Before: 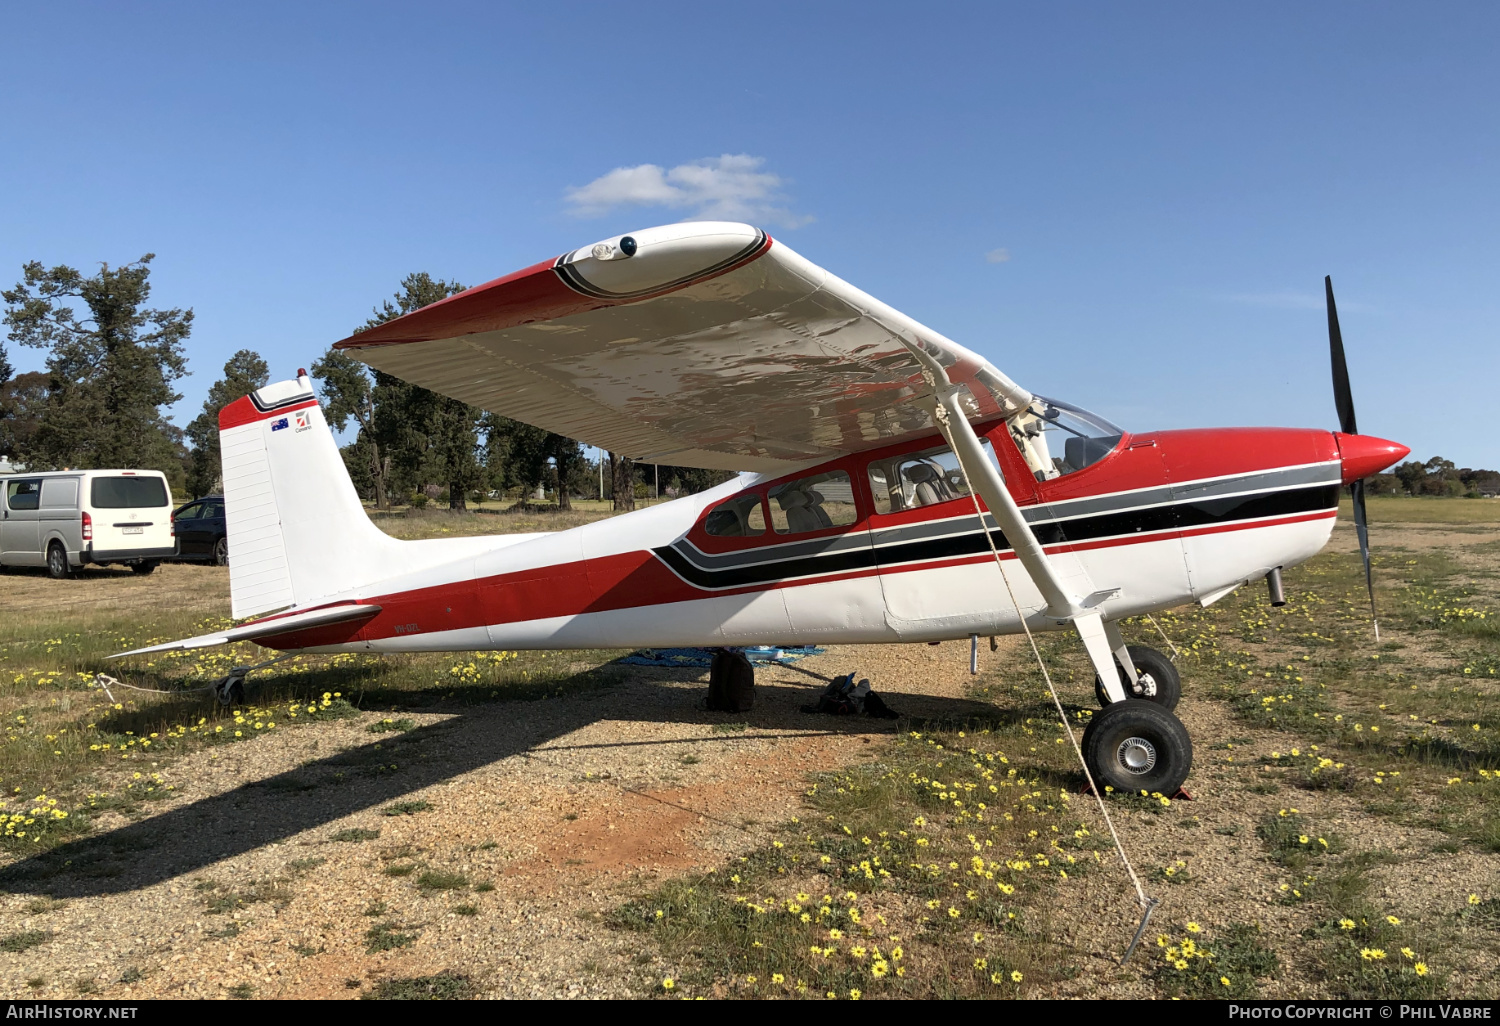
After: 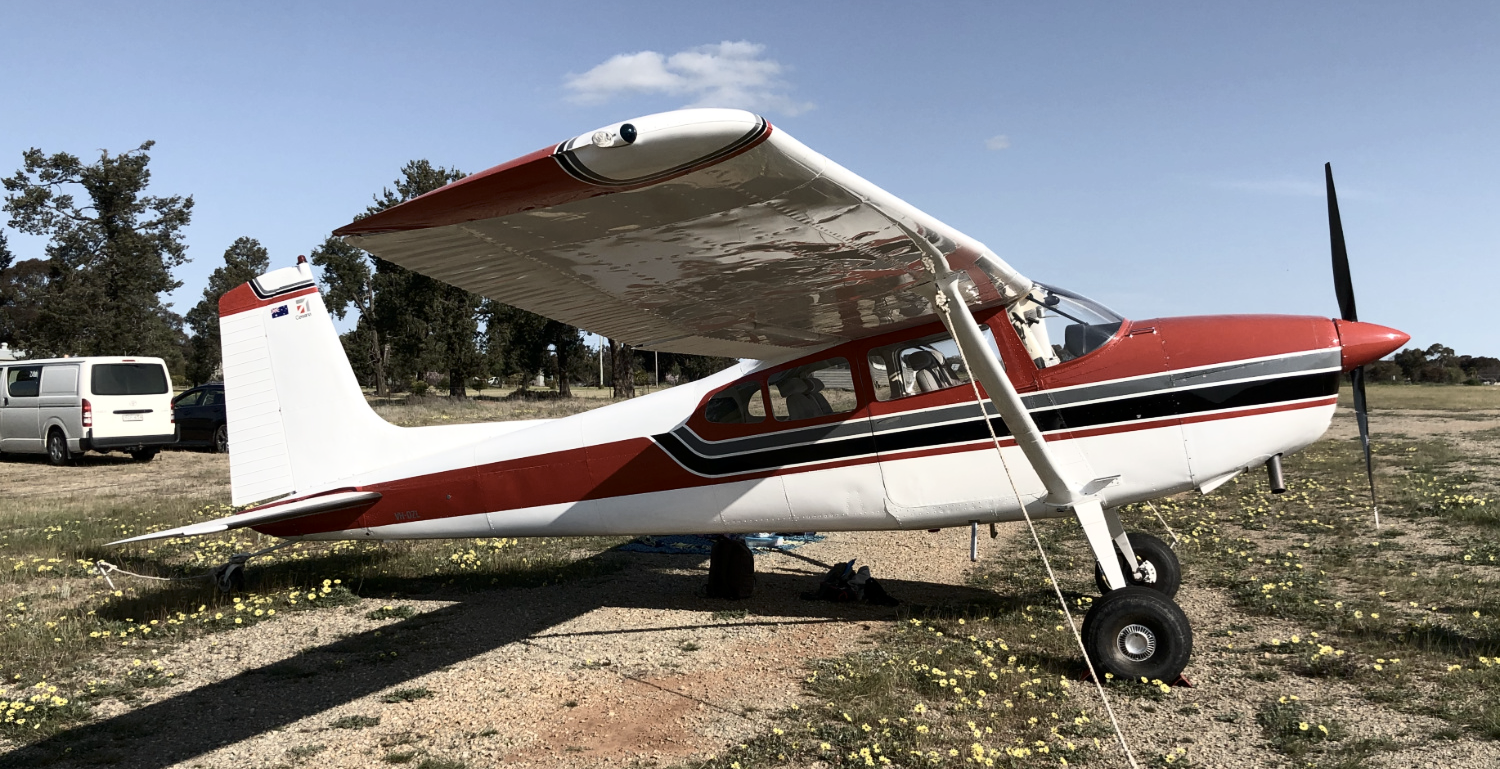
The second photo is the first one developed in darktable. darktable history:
contrast brightness saturation: contrast 0.248, saturation -0.311
crop: top 11.058%, bottom 13.956%
